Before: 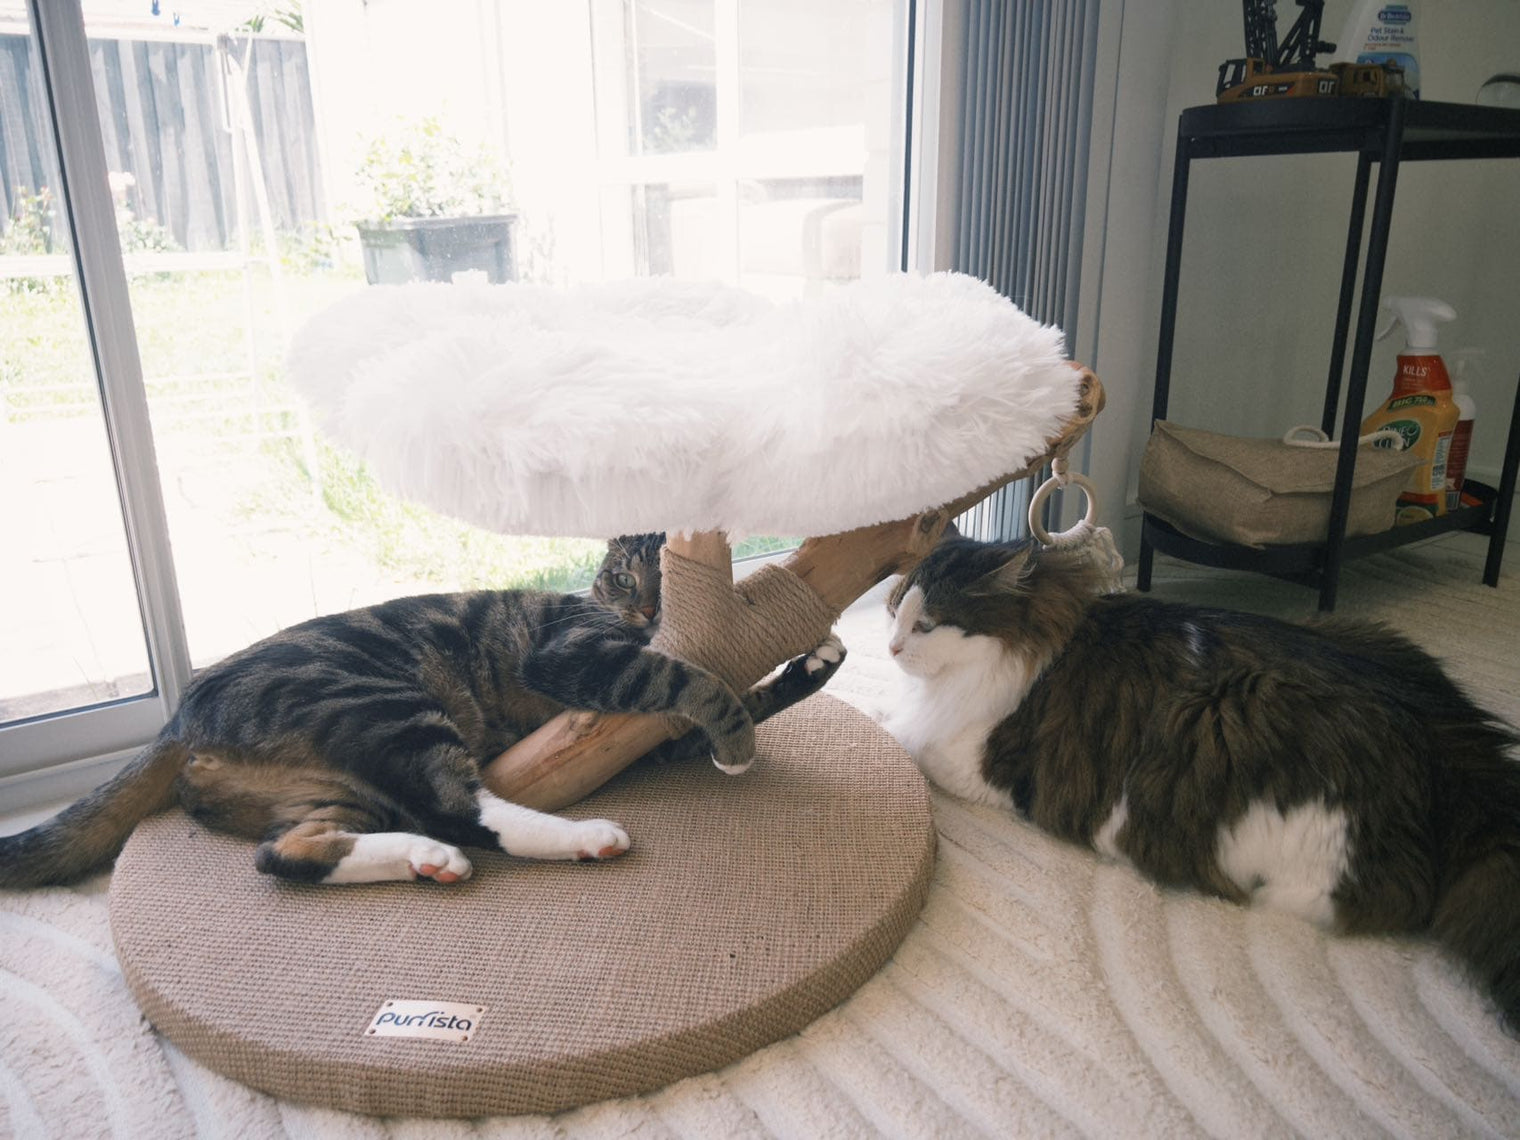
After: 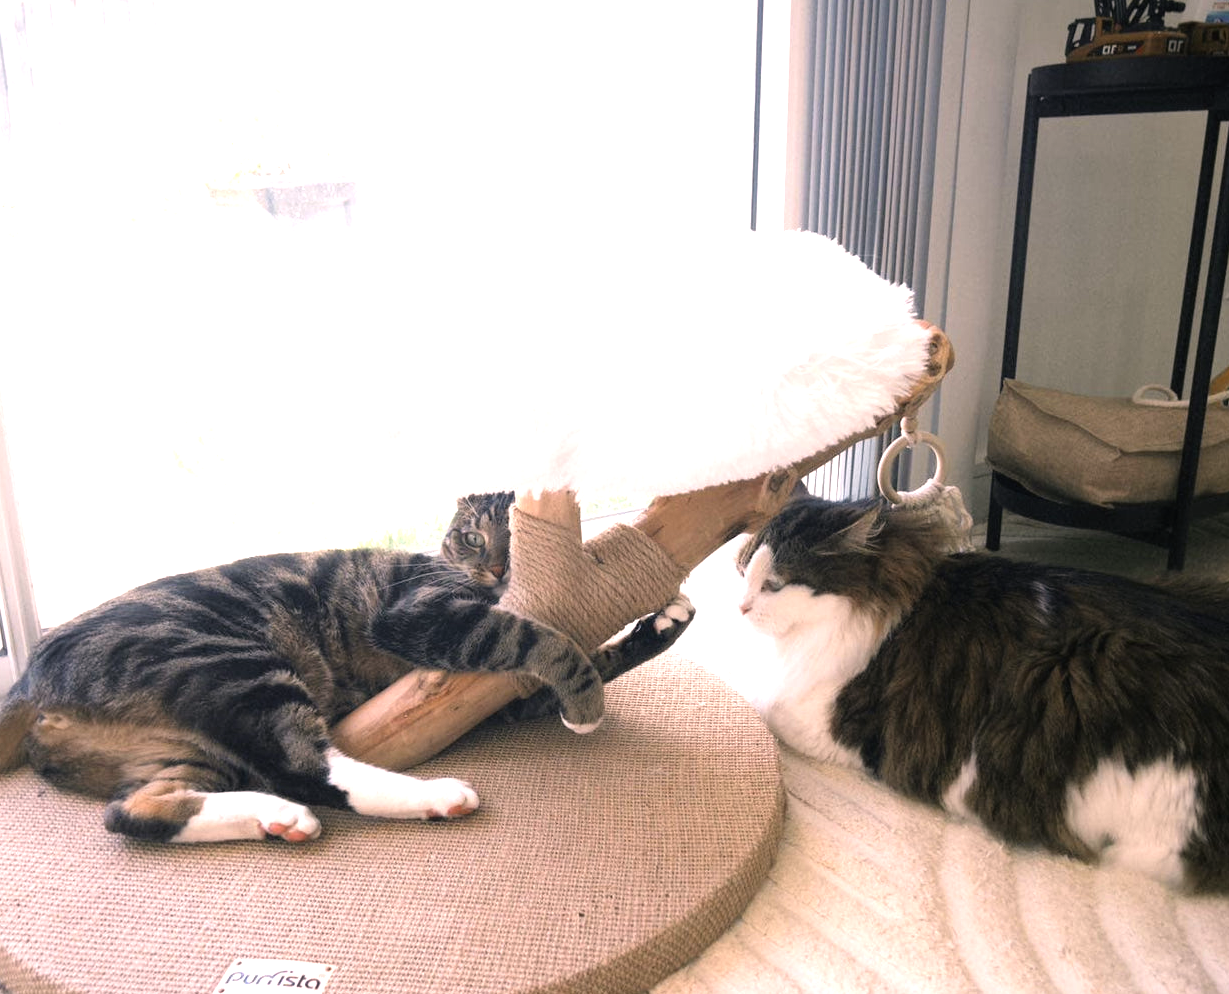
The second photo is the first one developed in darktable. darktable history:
crop: left 9.945%, top 3.623%, right 9.161%, bottom 9.131%
color correction: highlights a* 7.99, highlights b* 4.06
tone equalizer: -8 EV -1.08 EV, -7 EV -0.99 EV, -6 EV -0.871 EV, -5 EV -0.571 EV, -3 EV 0.598 EV, -2 EV 0.844 EV, -1 EV 1 EV, +0 EV 1.08 EV
